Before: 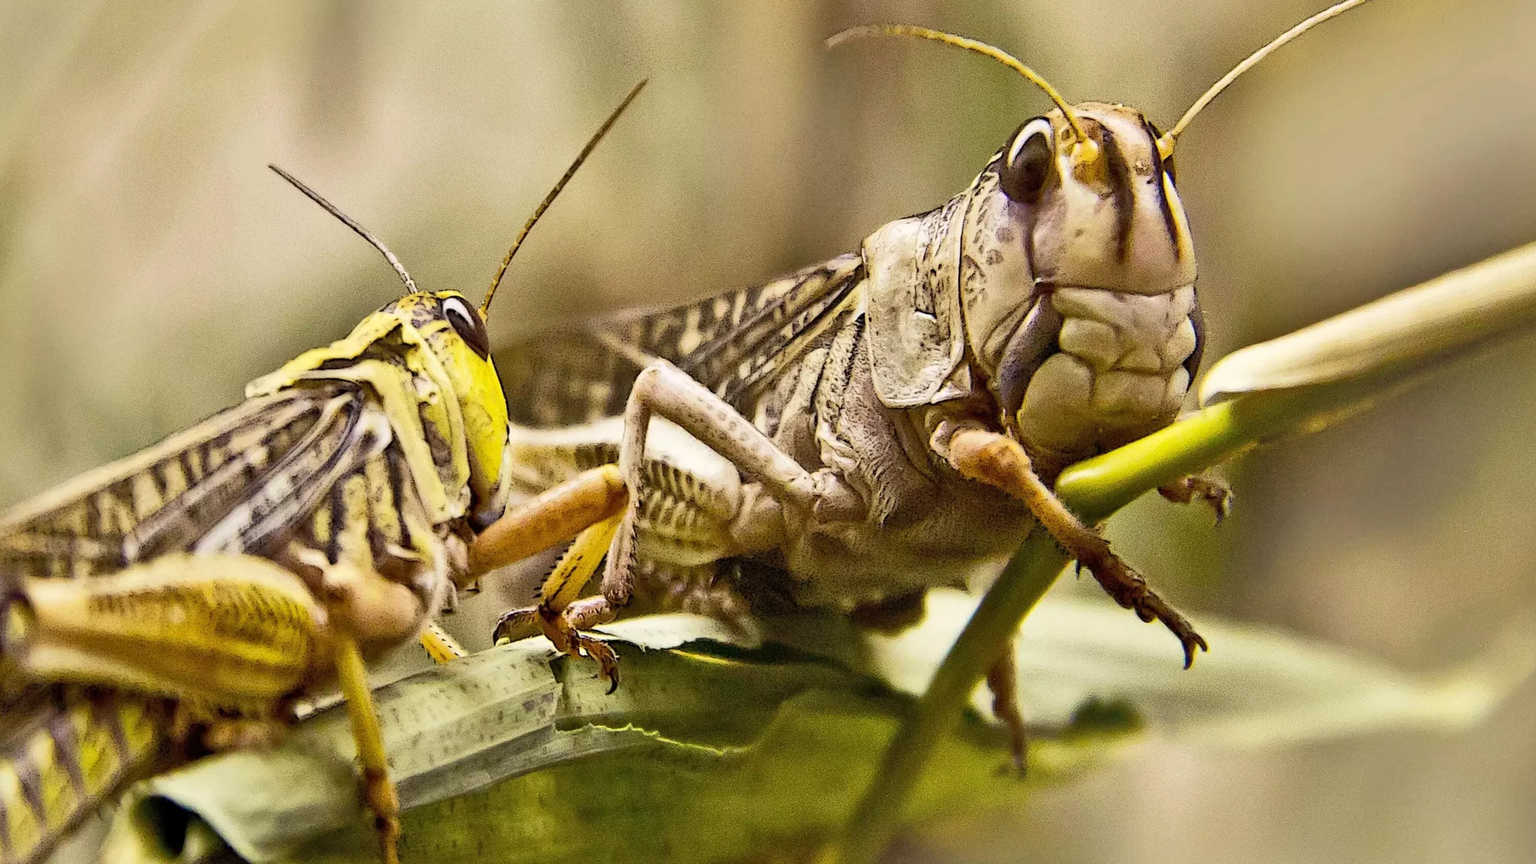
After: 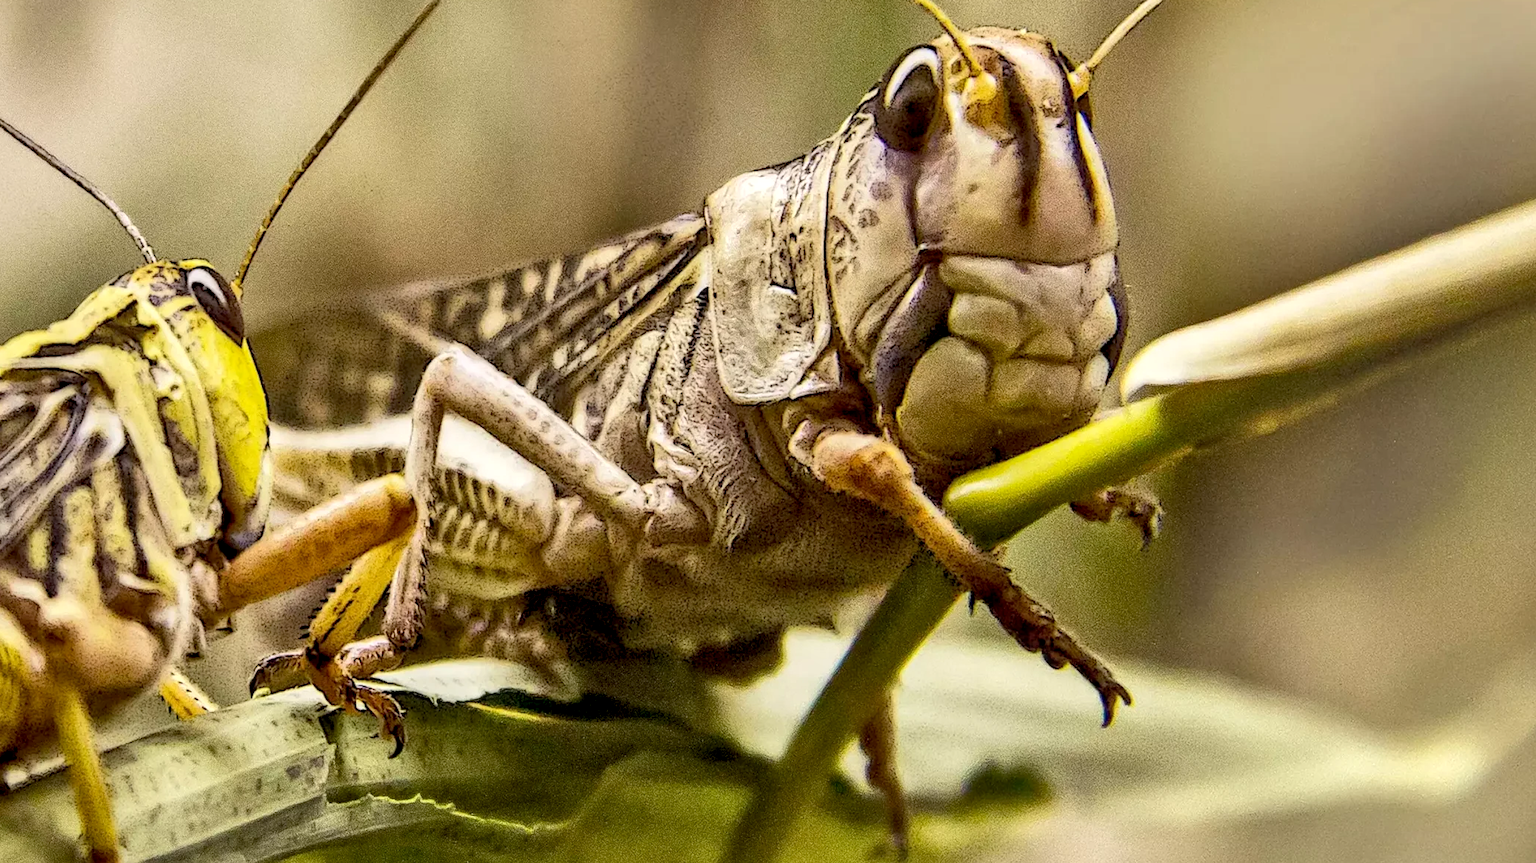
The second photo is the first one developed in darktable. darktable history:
exposure: black level correction 0.005, exposure 0.015 EV, compensate exposure bias true, compensate highlight preservation false
crop: left 18.953%, top 9.353%, right 0.001%, bottom 9.622%
local contrast: detail 130%
